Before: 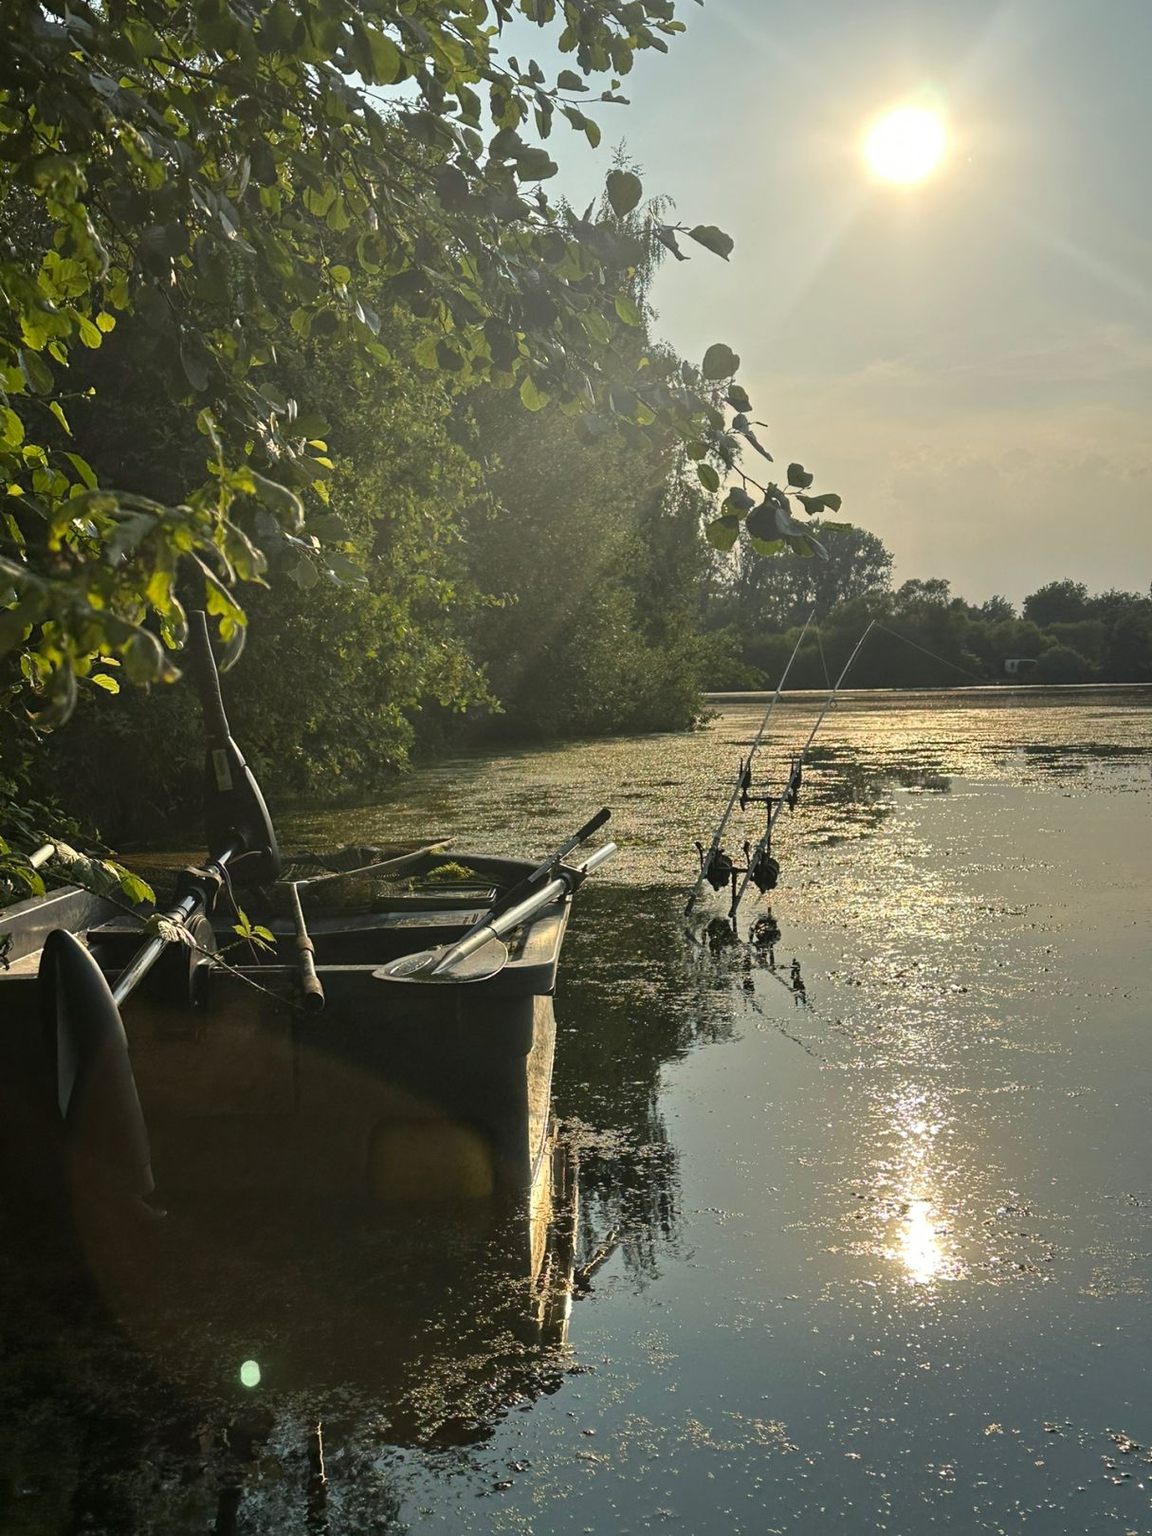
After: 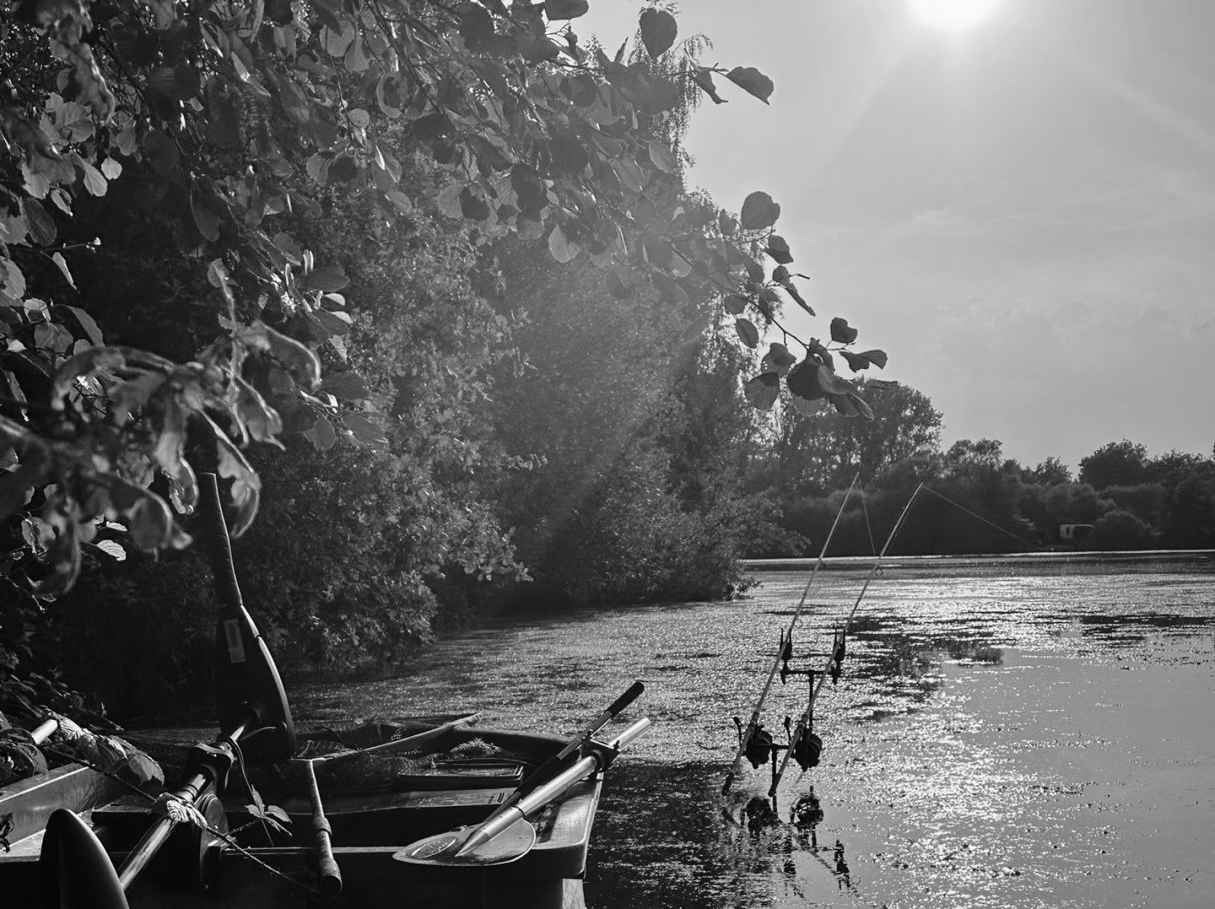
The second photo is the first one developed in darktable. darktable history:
monochrome: on, module defaults
fill light: exposure -2 EV, width 8.6
crop and rotate: top 10.605%, bottom 33.274%
color balance: lift [1.001, 1.007, 1, 0.993], gamma [1.023, 1.026, 1.01, 0.974], gain [0.964, 1.059, 1.073, 0.927]
